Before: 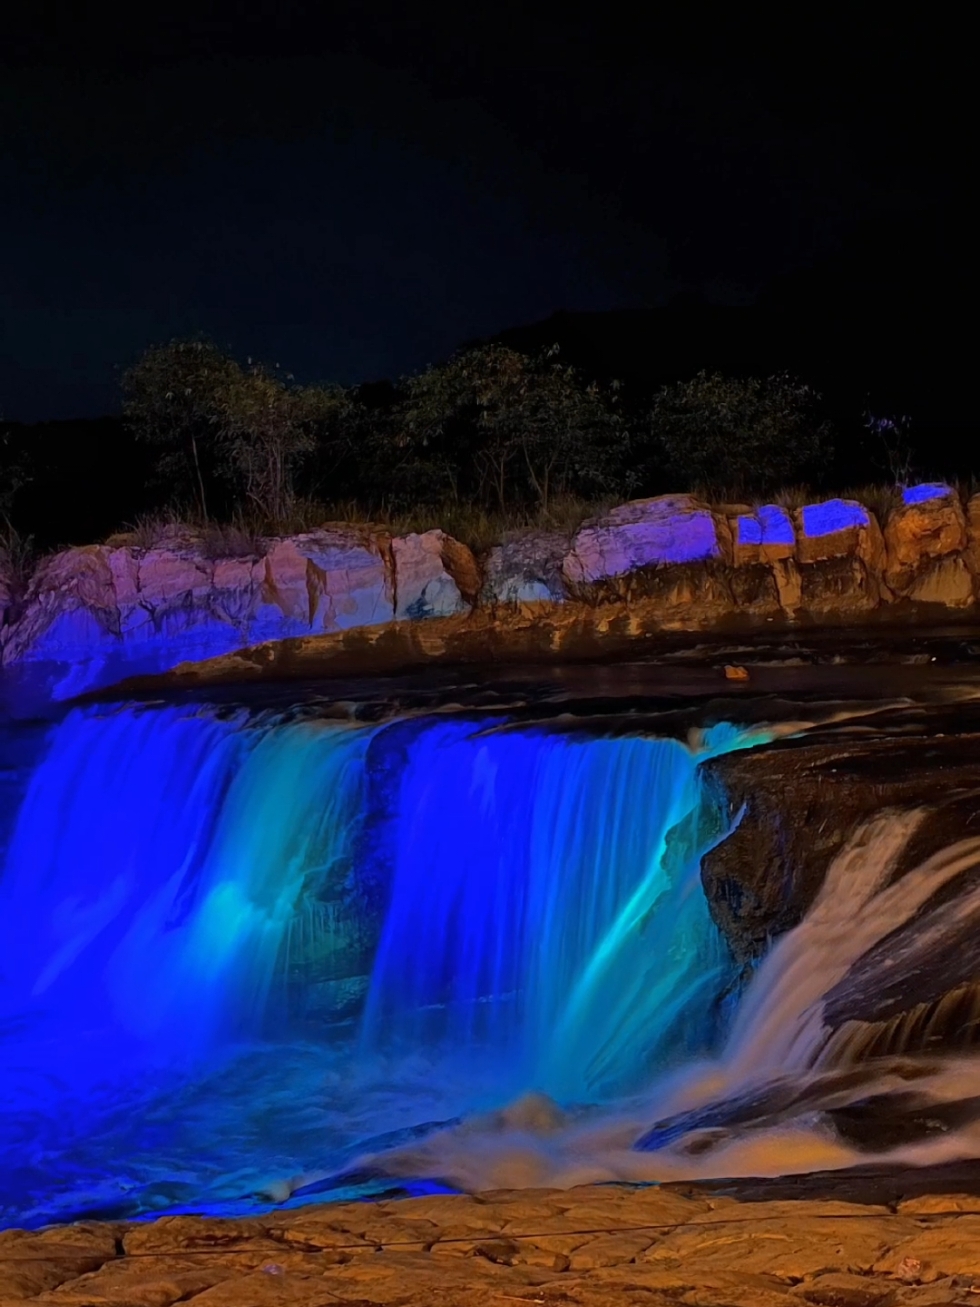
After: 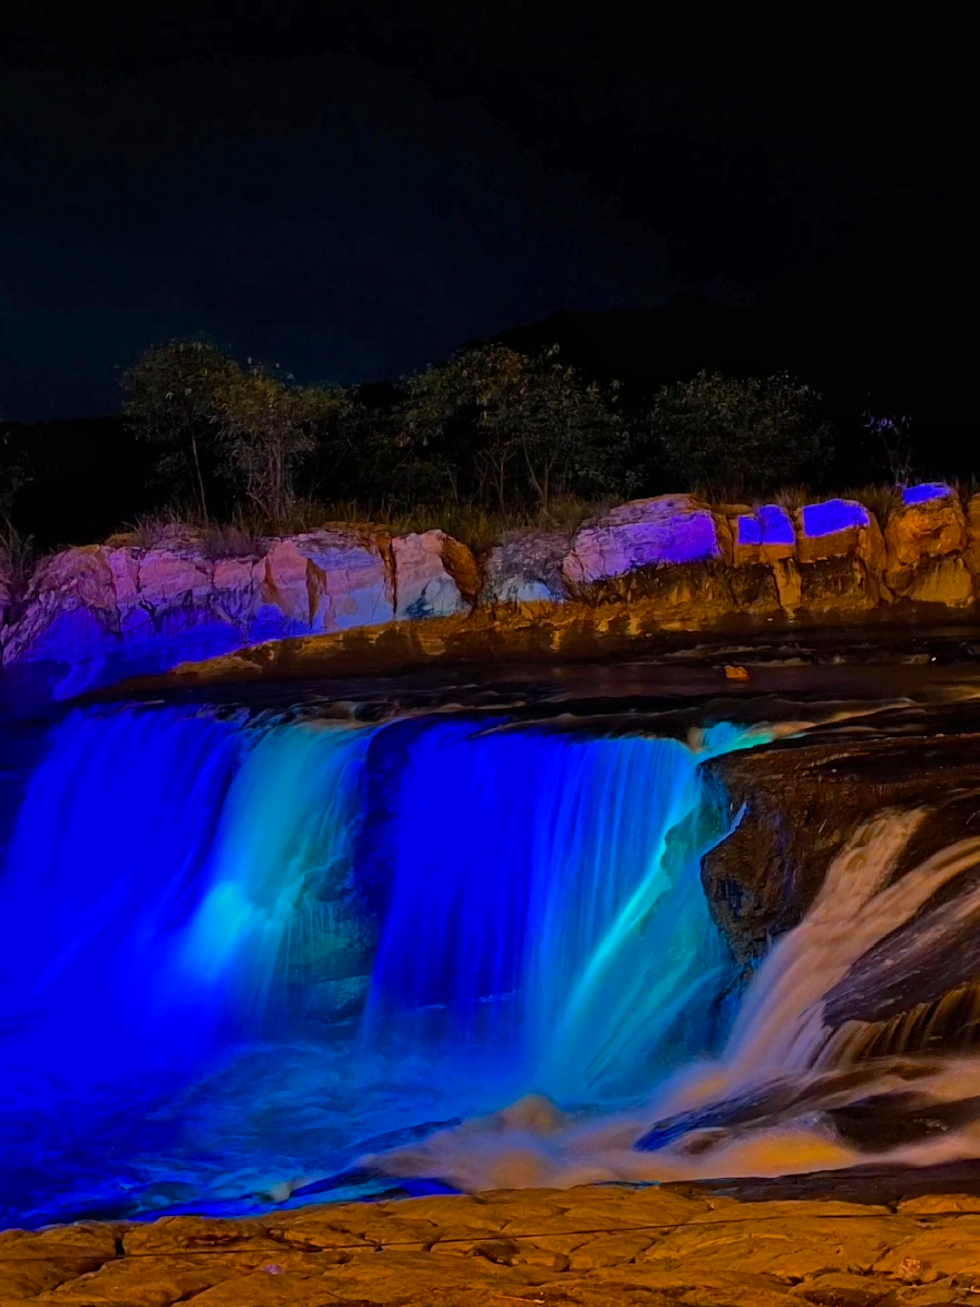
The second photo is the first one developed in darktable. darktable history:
shadows and highlights: shadows 20.78, highlights -81.79, soften with gaussian
color balance rgb: perceptual saturation grading › global saturation 21.313%, perceptual saturation grading › highlights -19.983%, perceptual saturation grading › shadows 29.941%, global vibrance 9.785%
